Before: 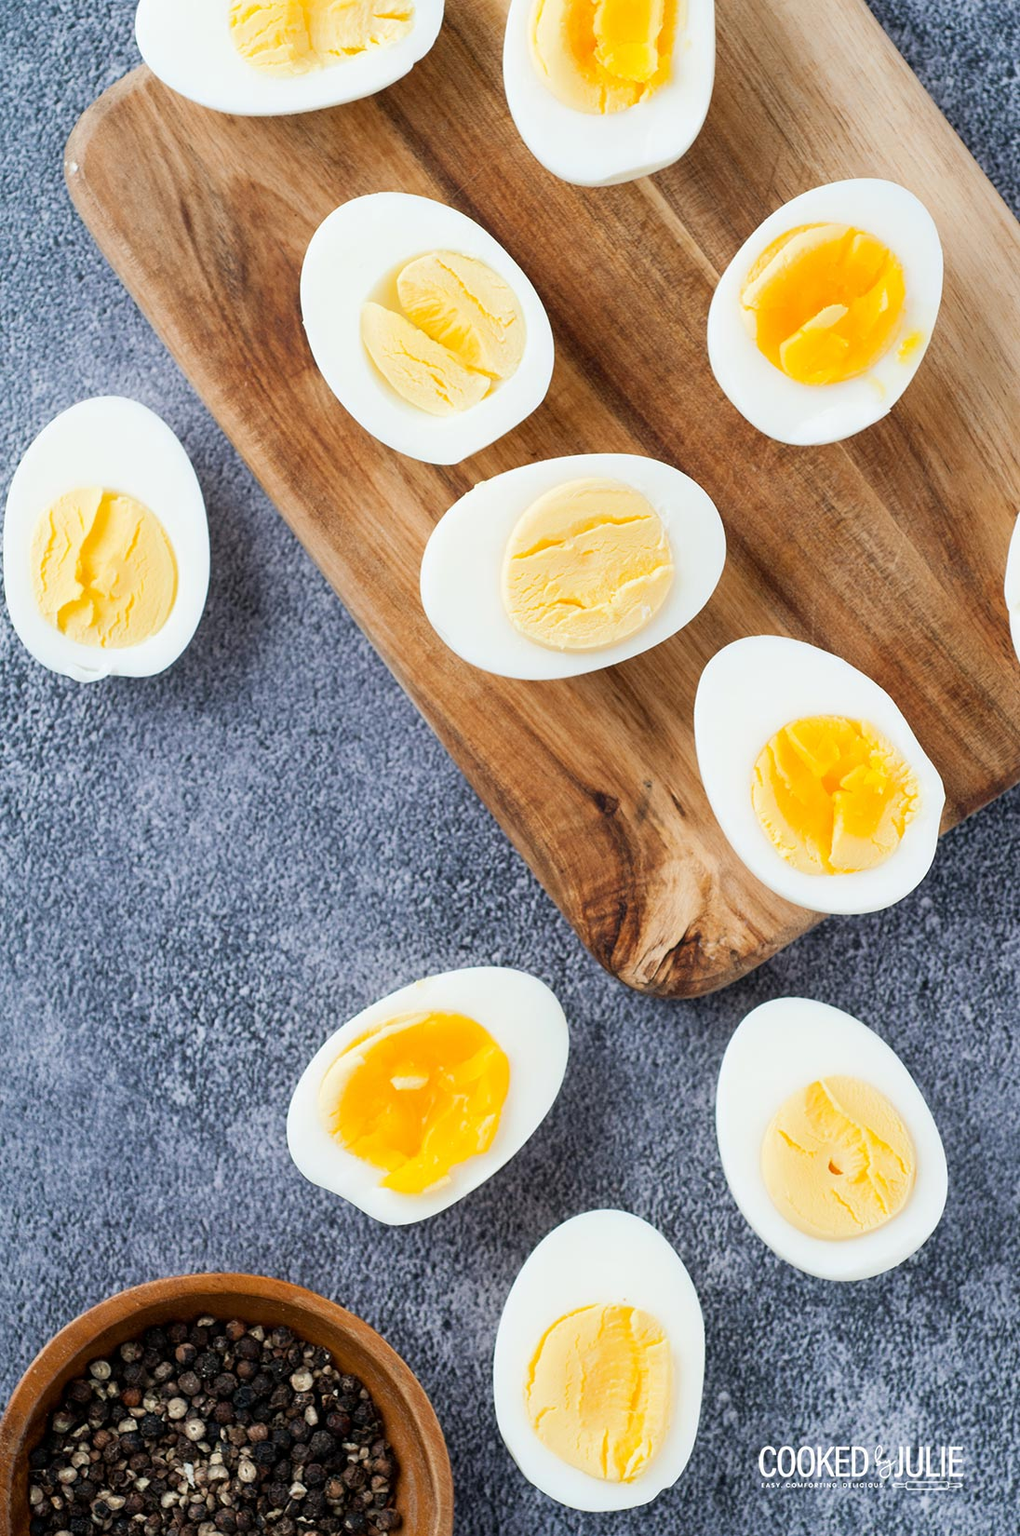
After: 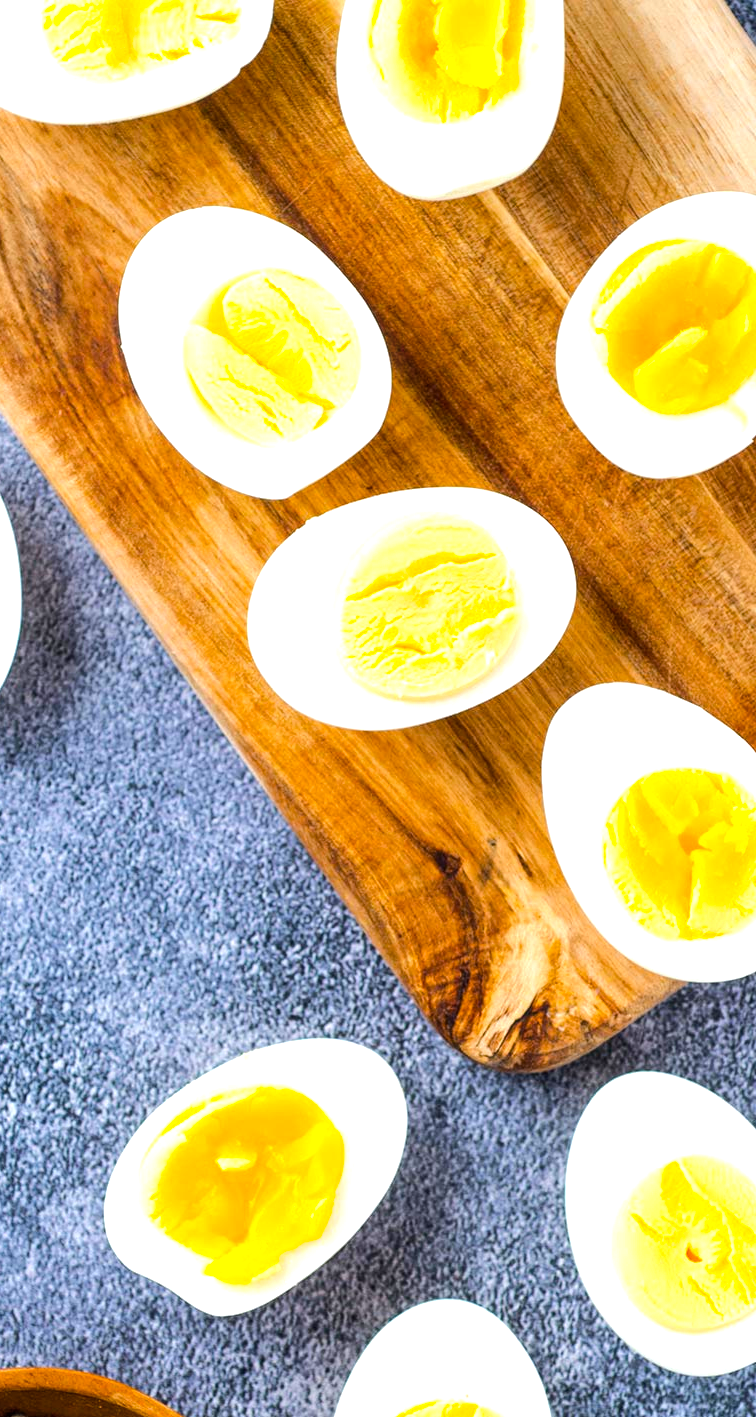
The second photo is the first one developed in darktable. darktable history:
exposure: exposure 0.202 EV, compensate highlight preservation false
color balance rgb: linear chroma grading › global chroma 15.624%, perceptual saturation grading › global saturation 29.865%, perceptual brilliance grading › mid-tones 10.109%, perceptual brilliance grading › shadows 15.424%
crop: left 18.697%, right 12.266%, bottom 14.062%
tone equalizer: -8 EV -0.444 EV, -7 EV -0.428 EV, -6 EV -0.371 EV, -5 EV -0.205 EV, -3 EV 0.208 EV, -2 EV 0.322 EV, -1 EV 0.399 EV, +0 EV 0.413 EV, edges refinement/feathering 500, mask exposure compensation -1.57 EV, preserve details no
local contrast: on, module defaults
